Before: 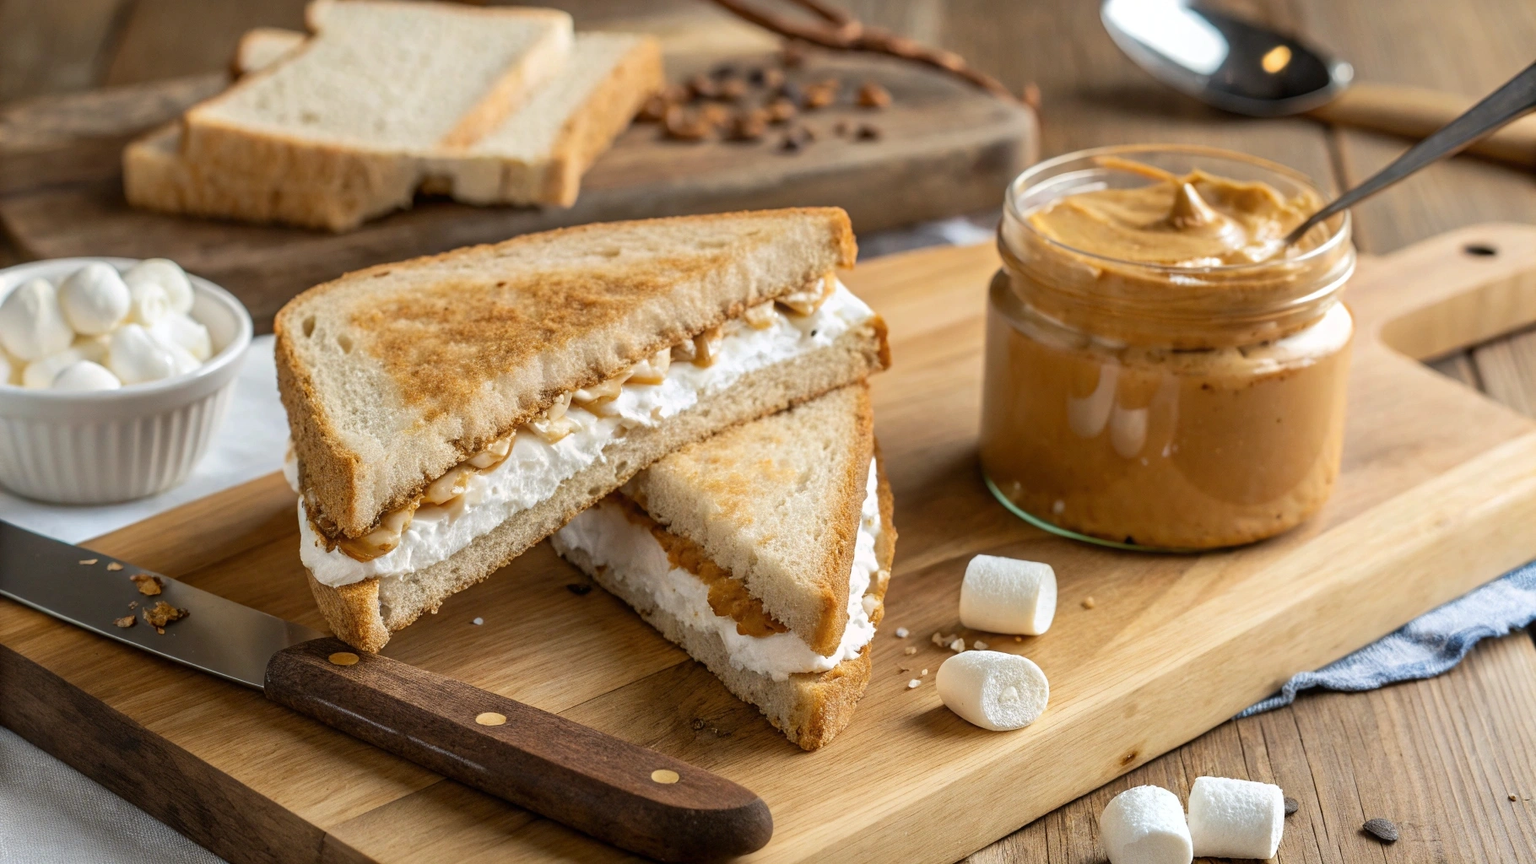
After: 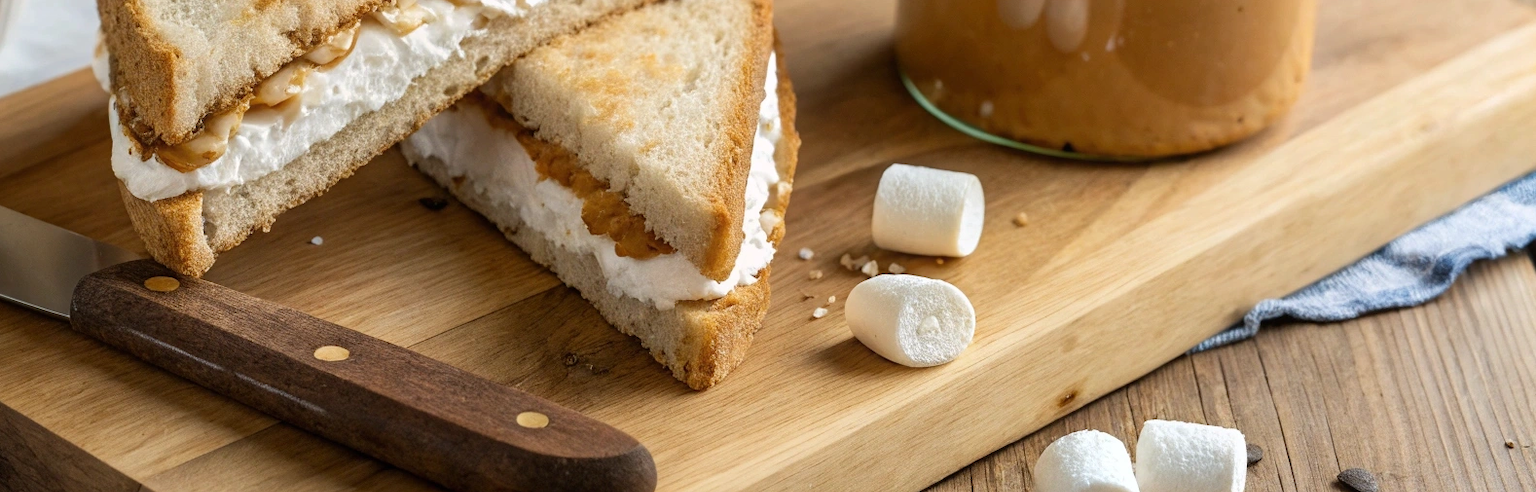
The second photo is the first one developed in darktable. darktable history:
crop and rotate: left 13.29%, top 47.759%, bottom 2.798%
